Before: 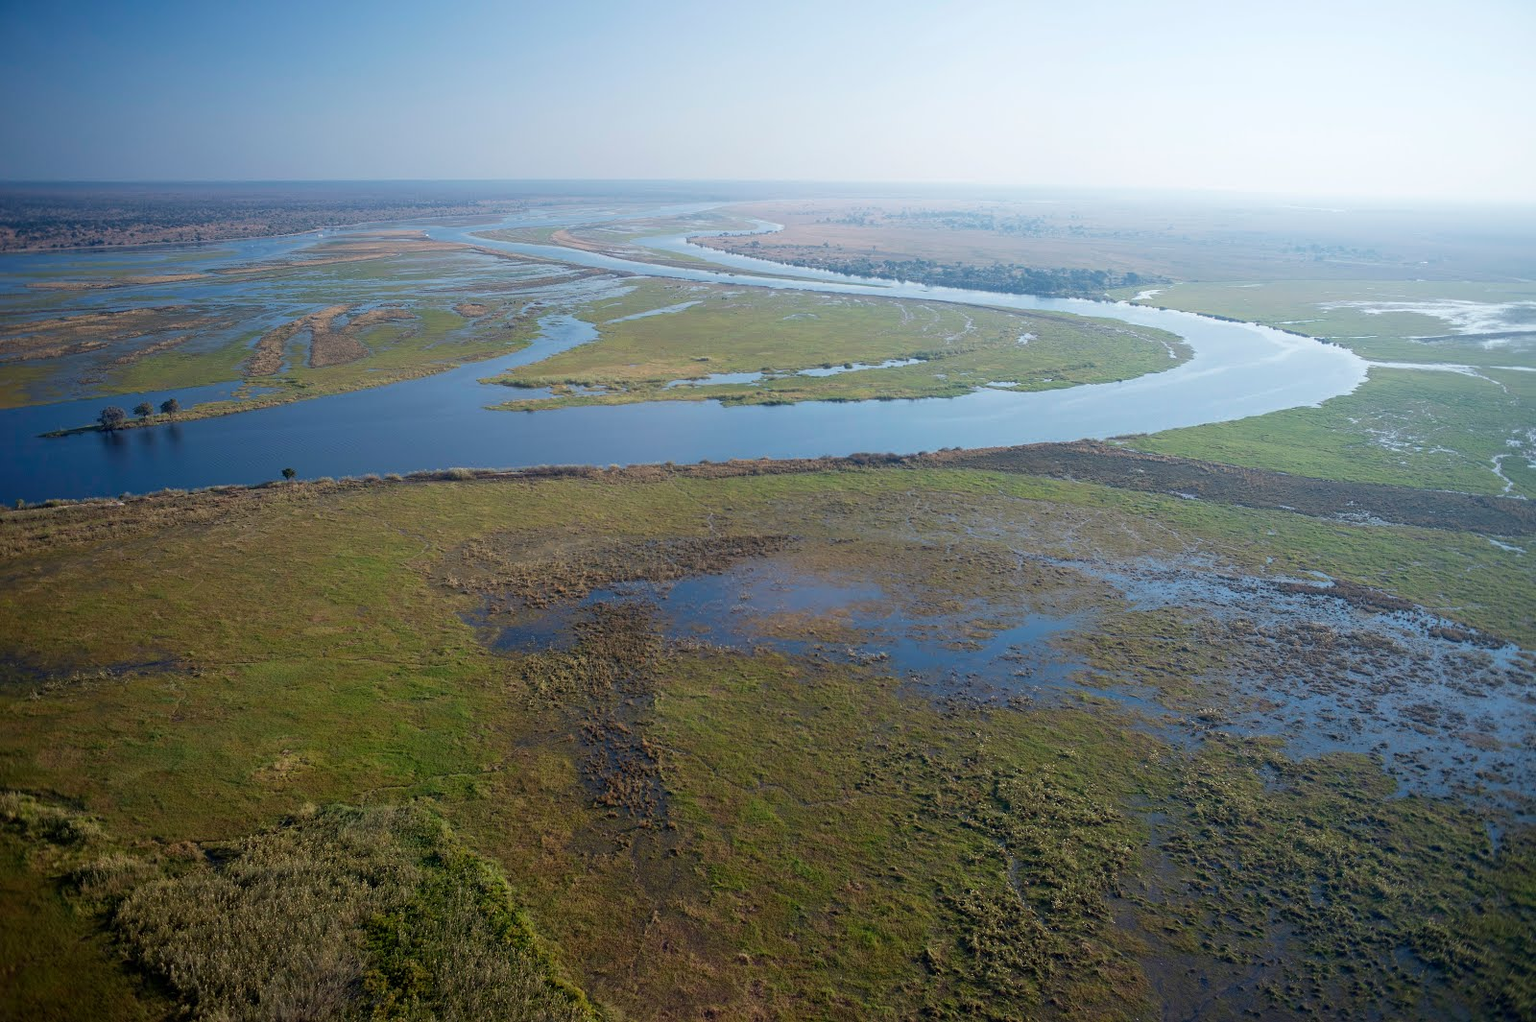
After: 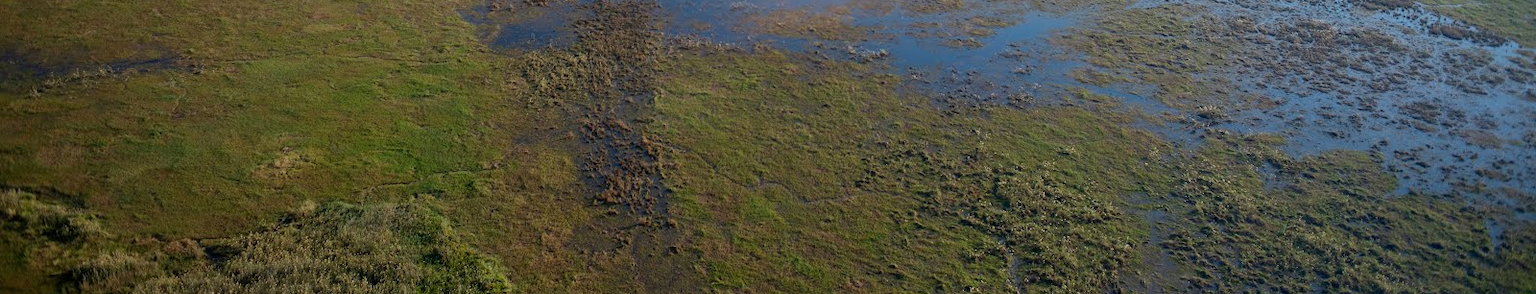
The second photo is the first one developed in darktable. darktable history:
crop and rotate: top 59.008%, bottom 12.163%
